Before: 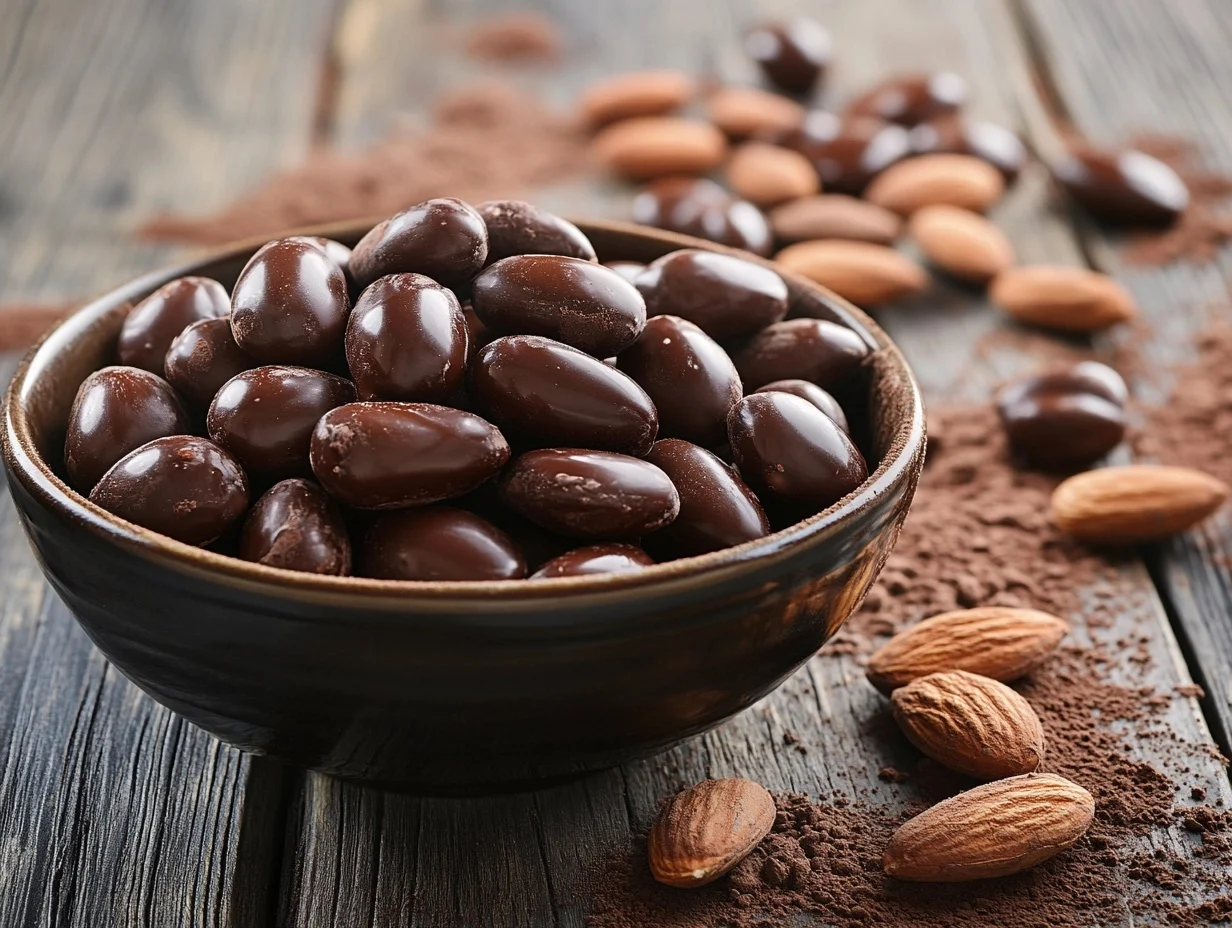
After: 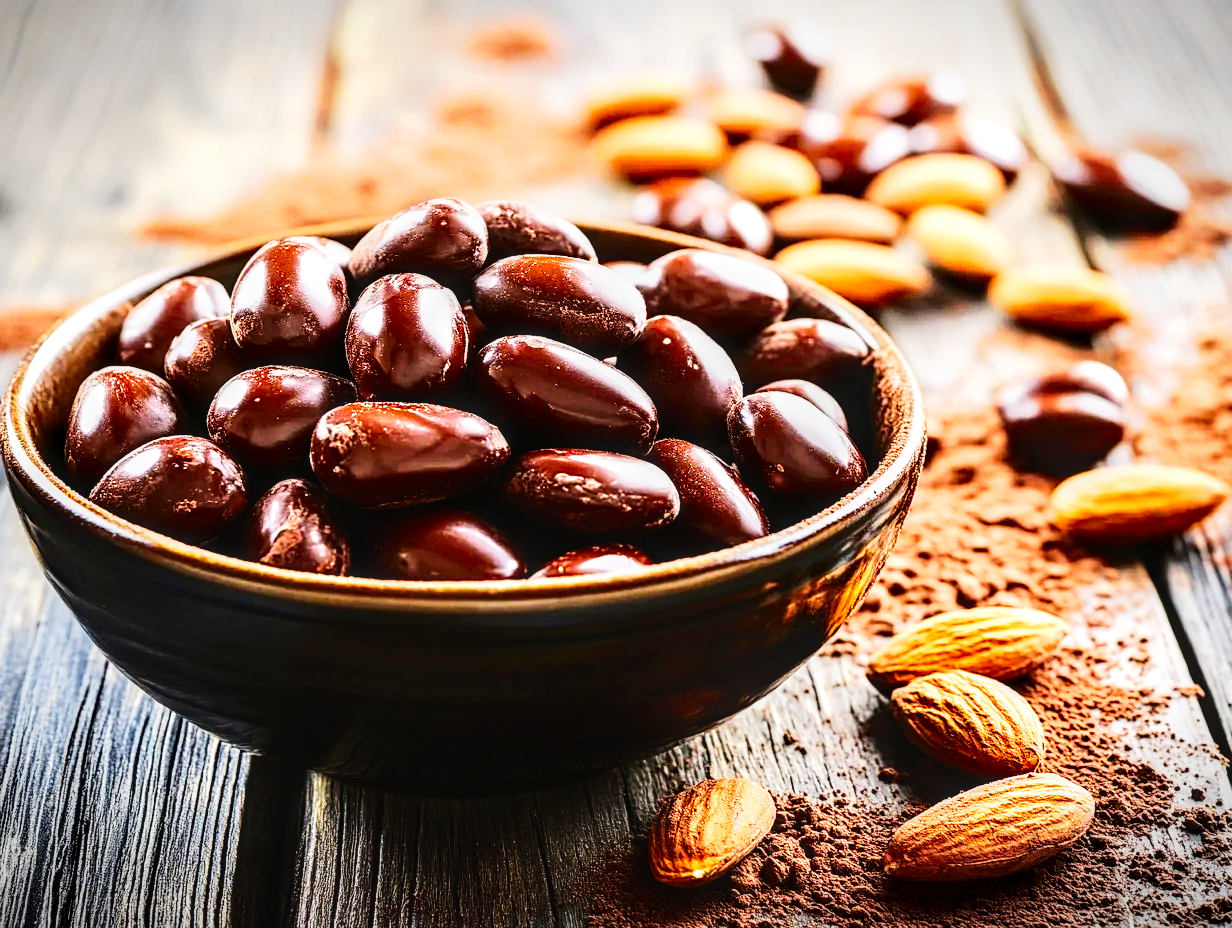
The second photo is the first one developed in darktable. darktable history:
vignetting: fall-off start 100.34%, width/height ratio 1.321
local contrast: detail 150%
base curve: curves: ch0 [(0, 0) (0.007, 0.004) (0.027, 0.03) (0.046, 0.07) (0.207, 0.54) (0.442, 0.872) (0.673, 0.972) (1, 1)], preserve colors none
tone curve: curves: ch0 [(0, 0) (0.003, 0.023) (0.011, 0.029) (0.025, 0.037) (0.044, 0.047) (0.069, 0.057) (0.1, 0.075) (0.136, 0.103) (0.177, 0.145) (0.224, 0.193) (0.277, 0.266) (0.335, 0.362) (0.399, 0.473) (0.468, 0.569) (0.543, 0.655) (0.623, 0.73) (0.709, 0.804) (0.801, 0.874) (0.898, 0.924) (1, 1)], color space Lab, independent channels, preserve colors none
color balance rgb: perceptual saturation grading › global saturation 39.352%, global vibrance 20%
